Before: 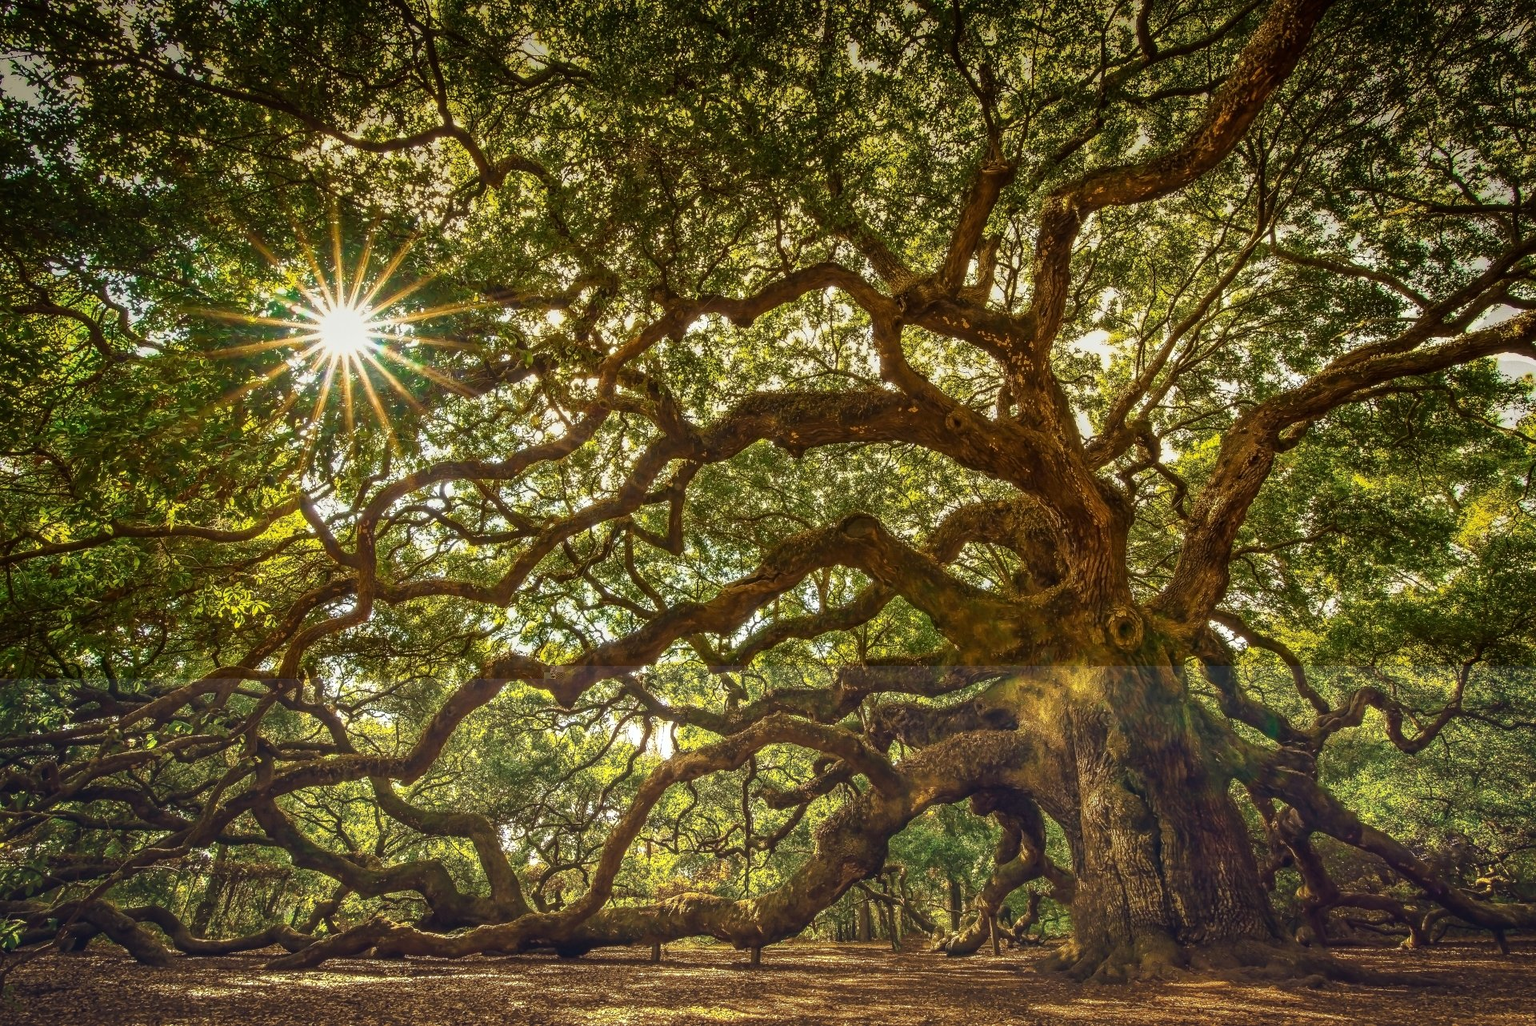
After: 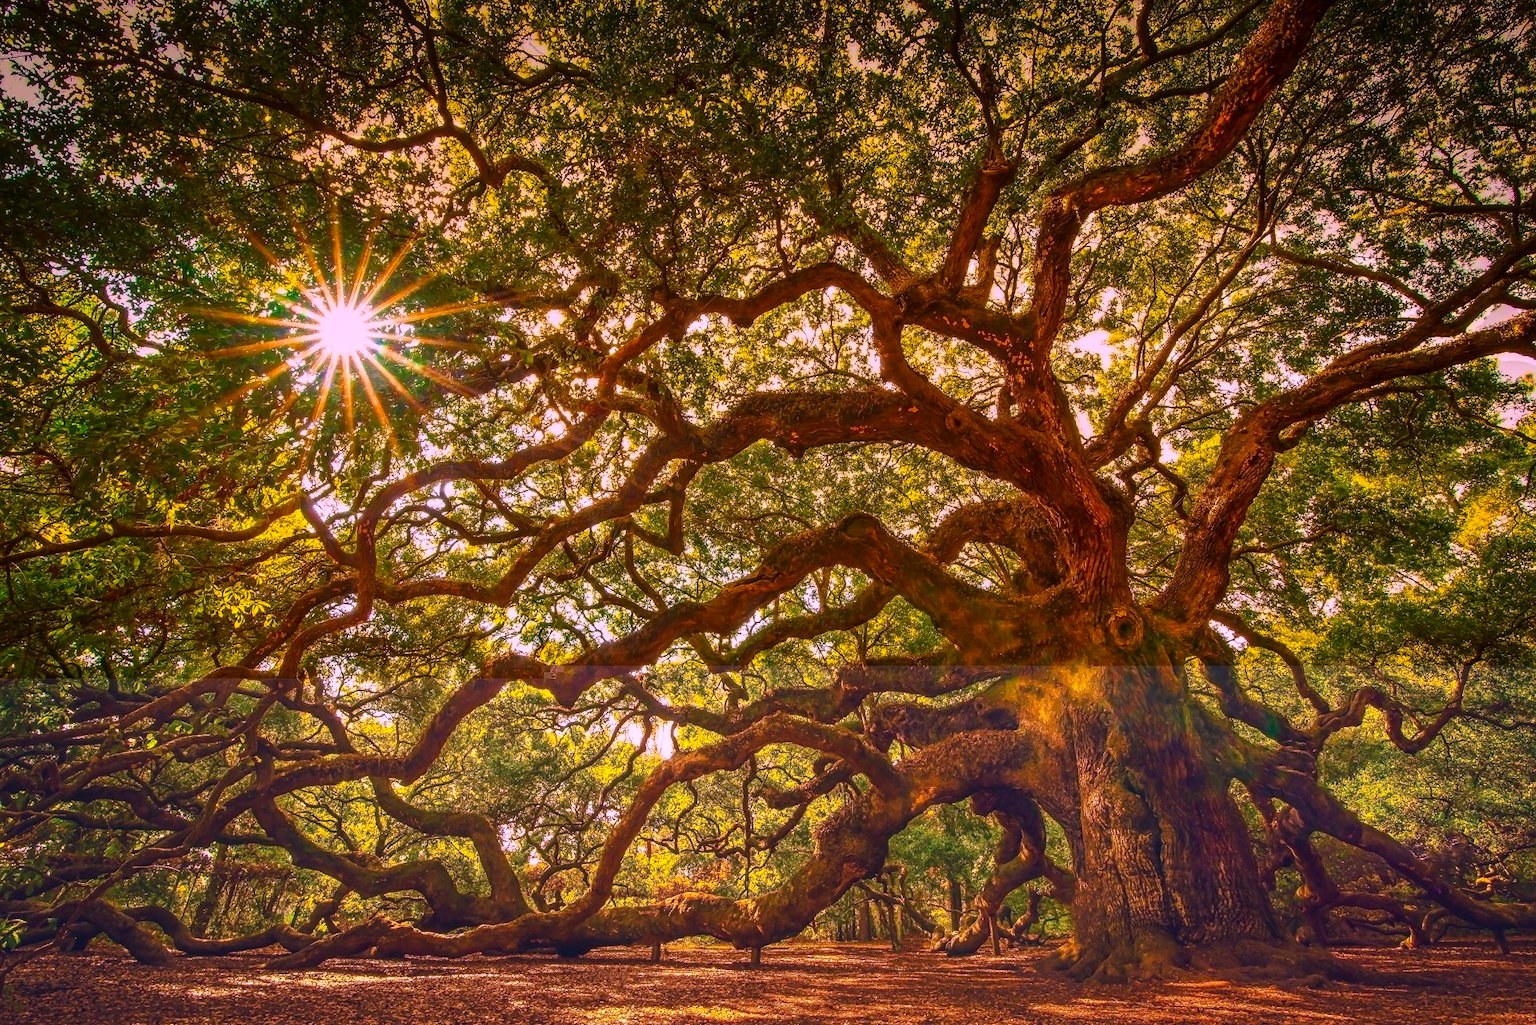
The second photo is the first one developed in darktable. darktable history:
color correction: highlights a* 18.85, highlights b* -11.83, saturation 1.66
